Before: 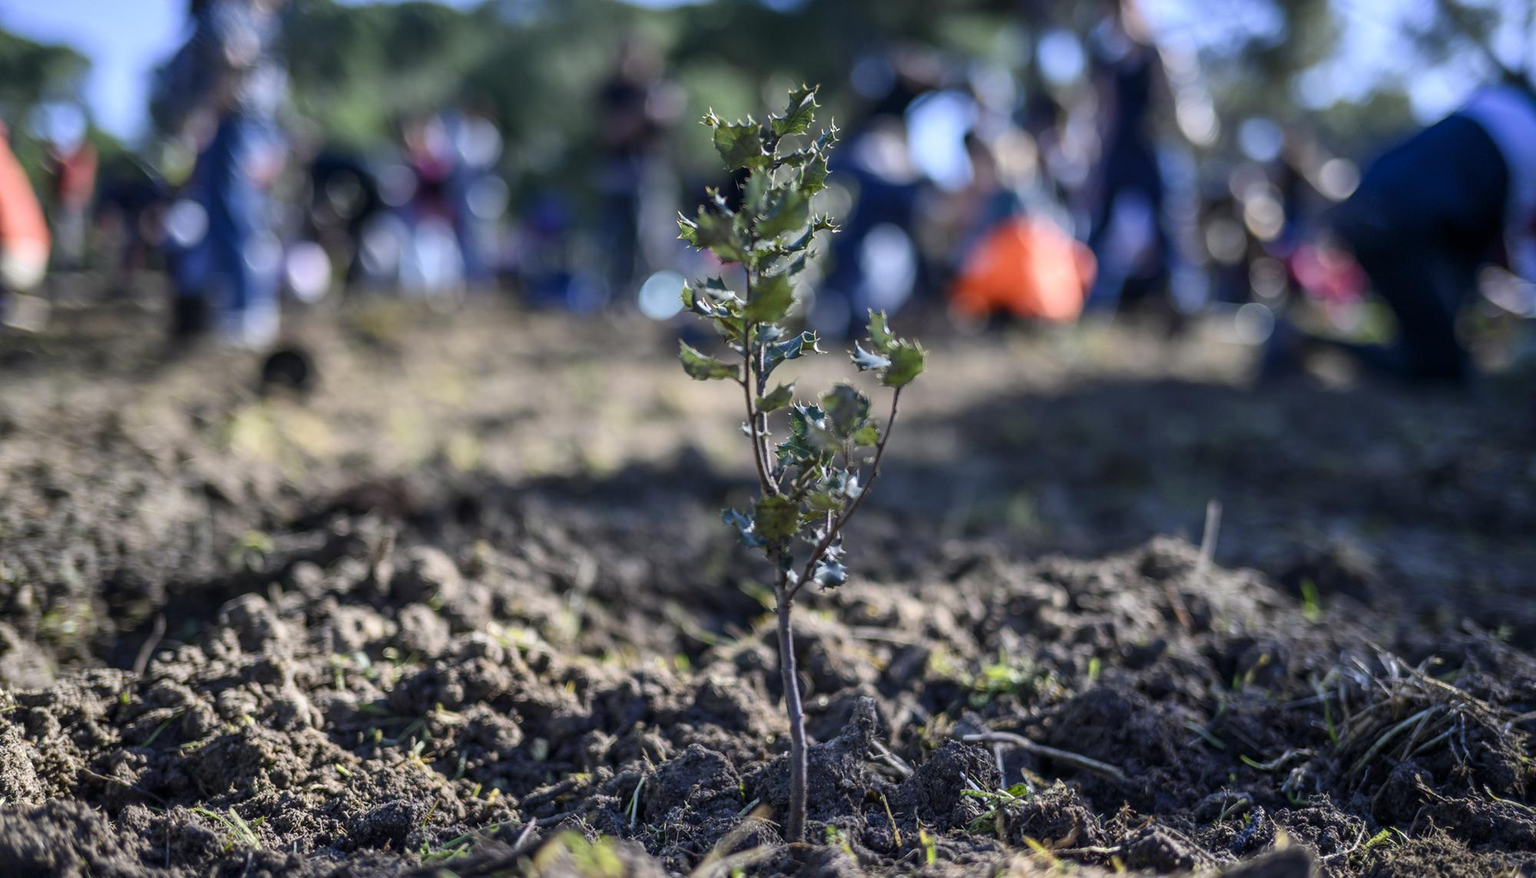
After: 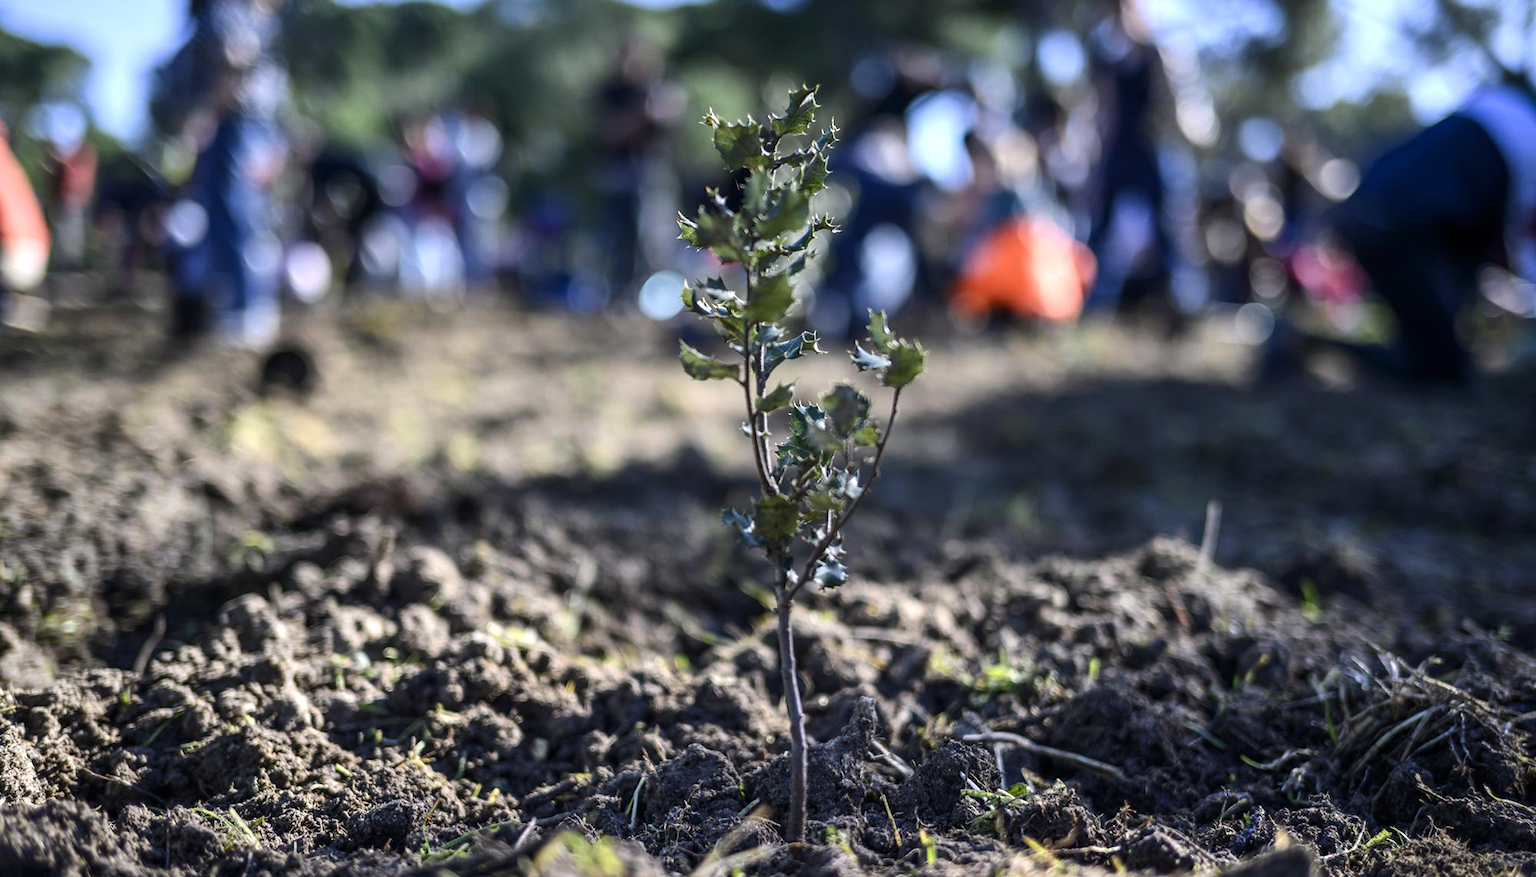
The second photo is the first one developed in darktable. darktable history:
tone equalizer: -8 EV -0.447 EV, -7 EV -0.354 EV, -6 EV -0.305 EV, -5 EV -0.188 EV, -3 EV 0.231 EV, -2 EV 0.314 EV, -1 EV 0.409 EV, +0 EV 0.434 EV, edges refinement/feathering 500, mask exposure compensation -1.57 EV, preserve details no
